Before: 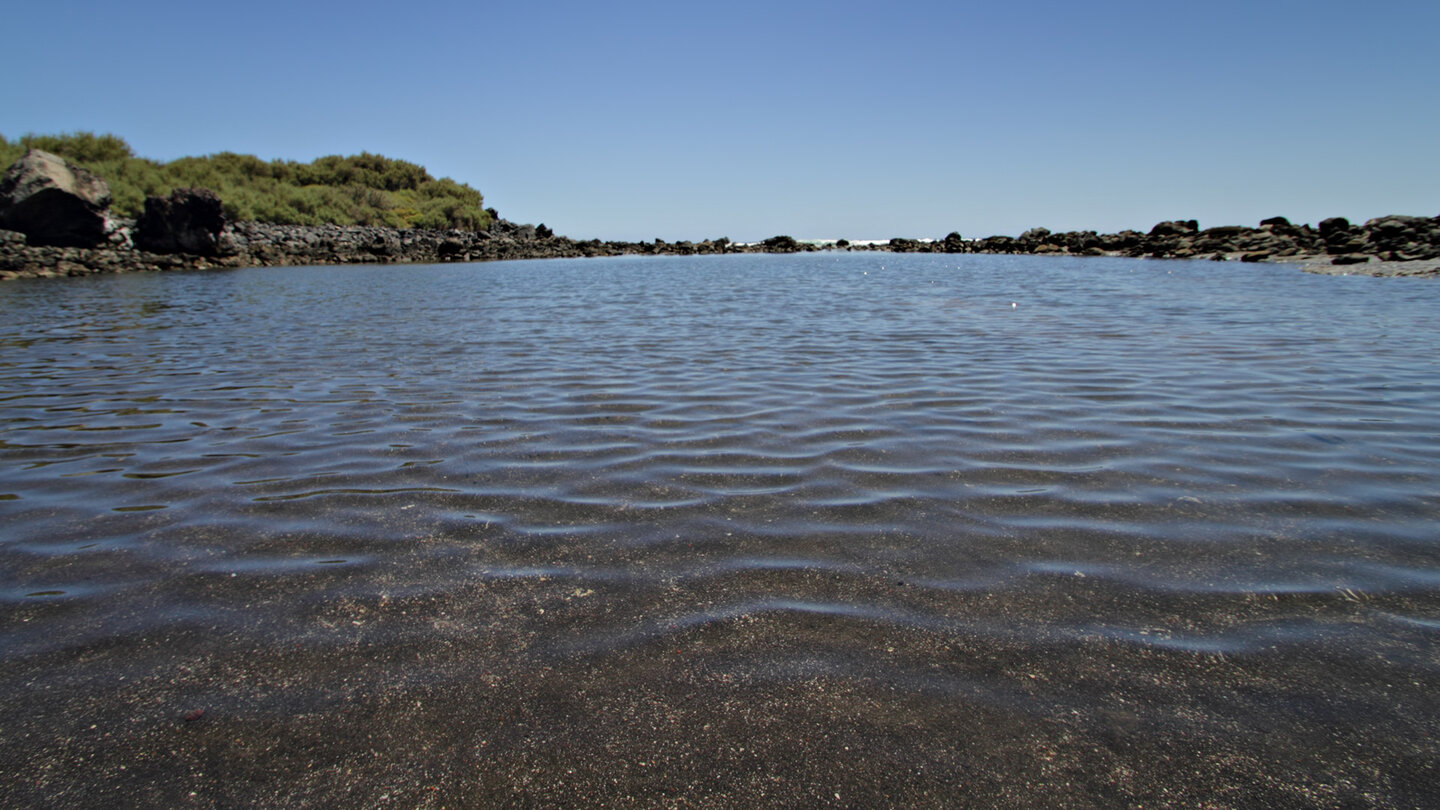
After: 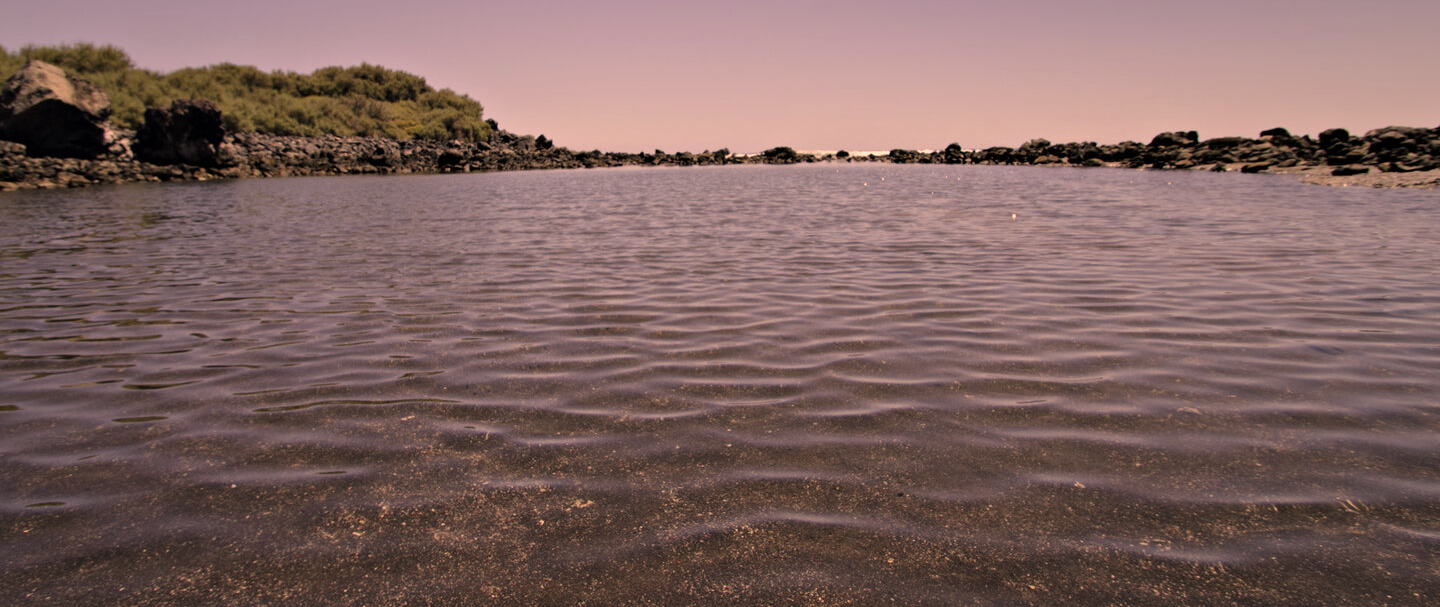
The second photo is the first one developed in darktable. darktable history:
crop: top 11.054%, bottom 13.899%
color correction: highlights a* 39.24, highlights b* 39.6, saturation 0.687
